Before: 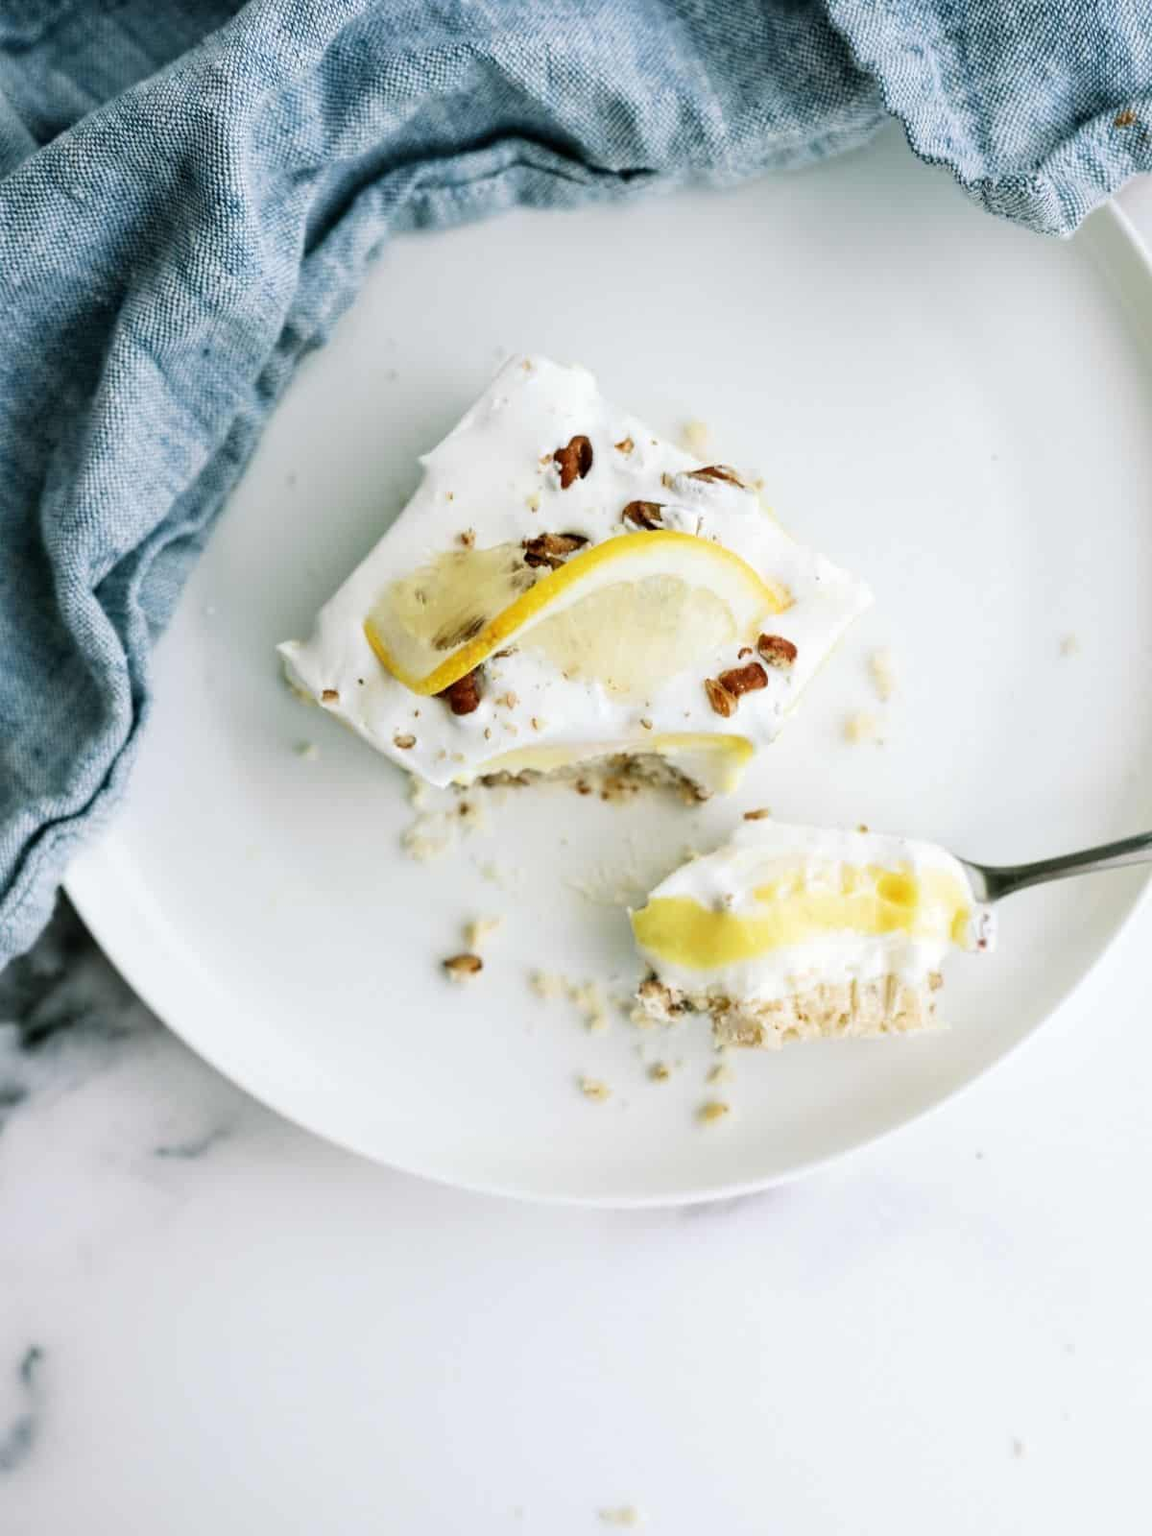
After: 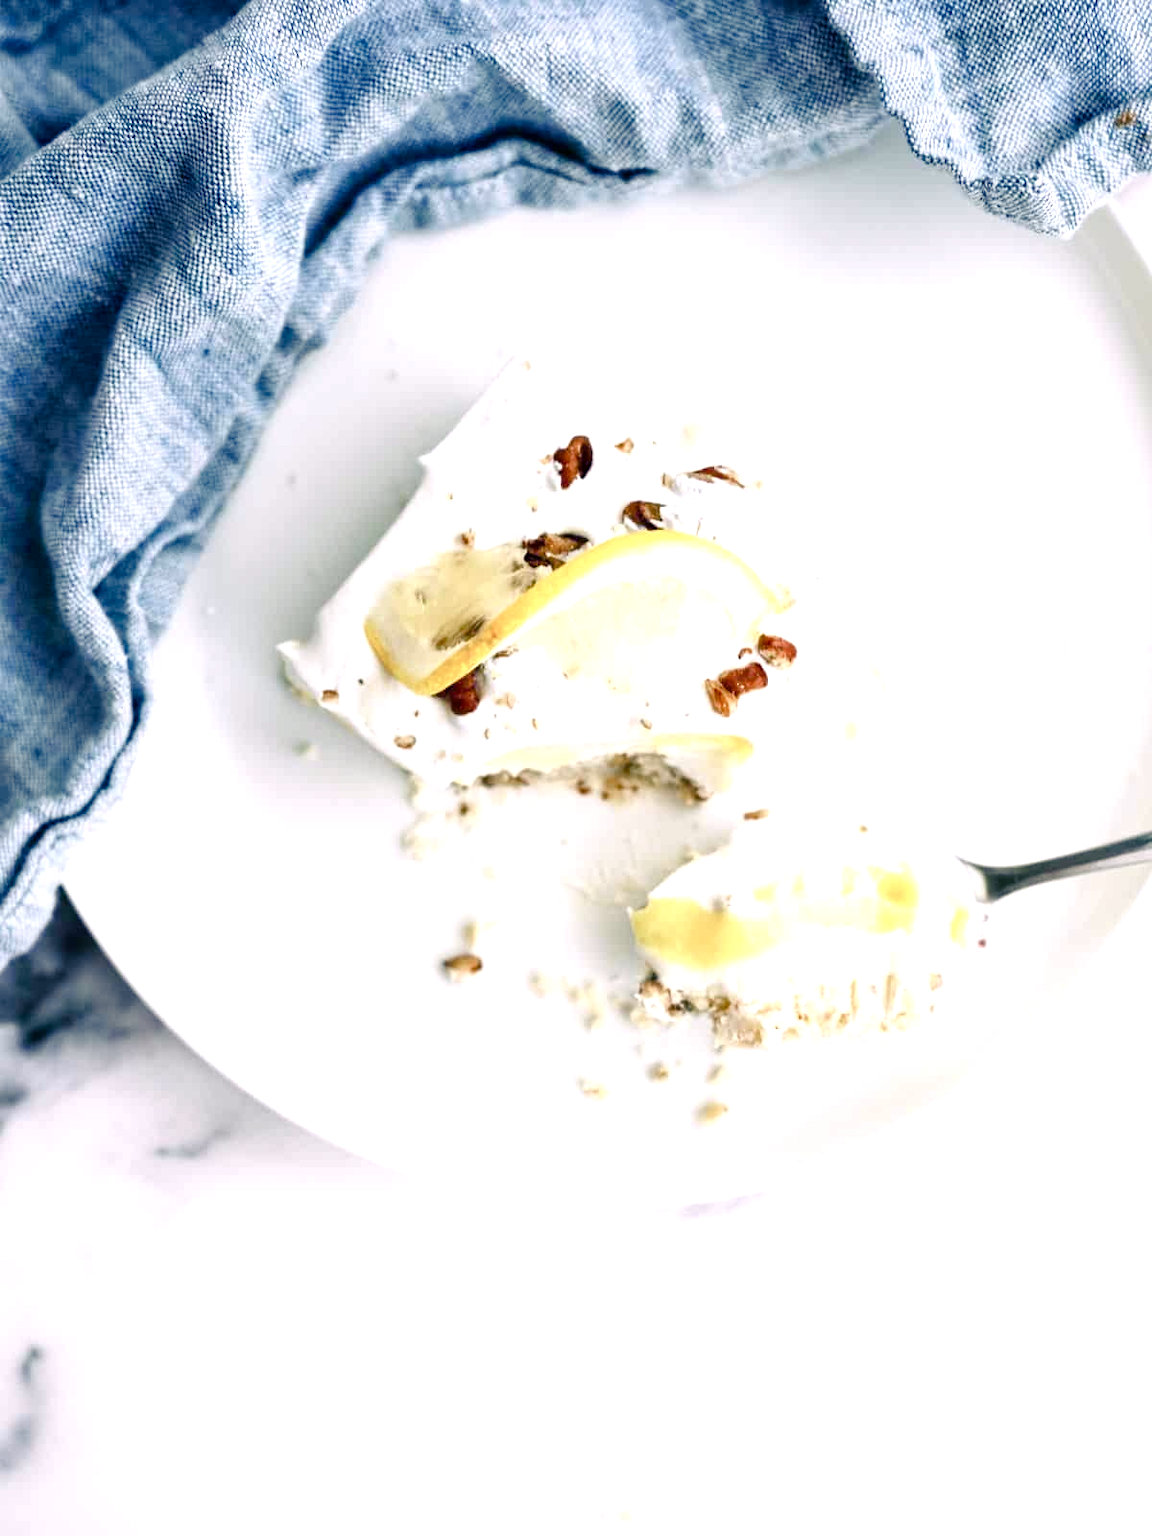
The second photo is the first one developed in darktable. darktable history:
exposure: exposure 0.645 EV, compensate highlight preservation false
color balance rgb: shadows lift › luminance -28.913%, shadows lift › chroma 14.68%, shadows lift › hue 268.17°, highlights gain › chroma 1.448%, highlights gain › hue 308.62°, global offset › hue 169.69°, perceptual saturation grading › global saturation 24.993%, perceptual saturation grading › highlights -50.353%, perceptual saturation grading › shadows 30.26%
